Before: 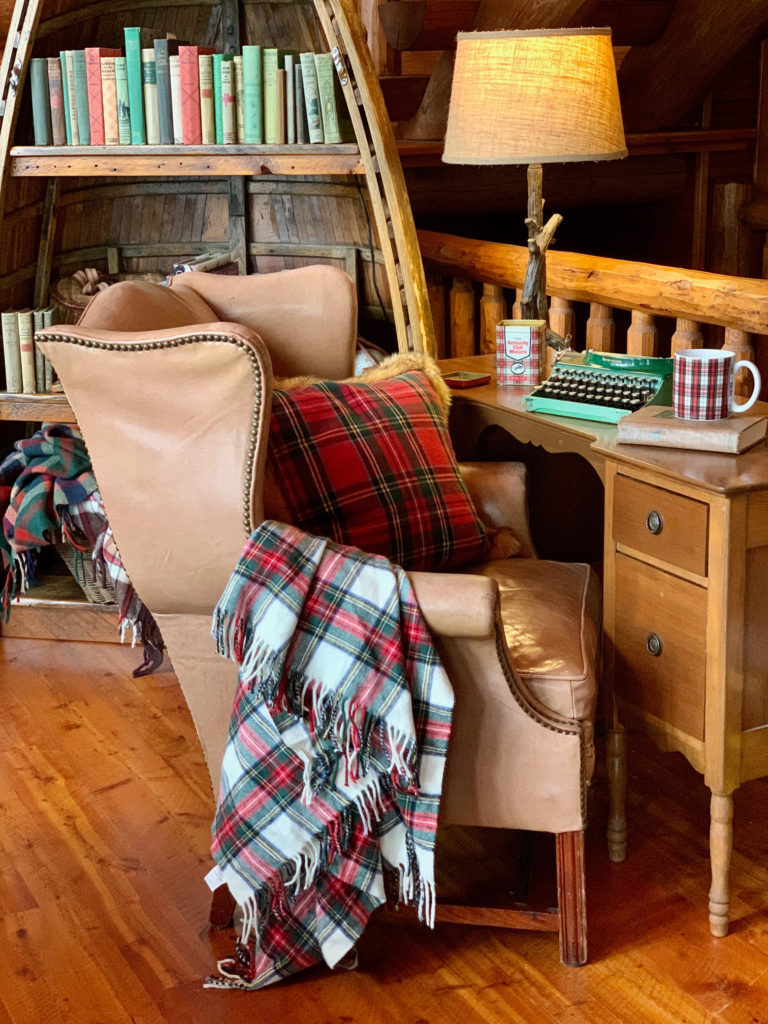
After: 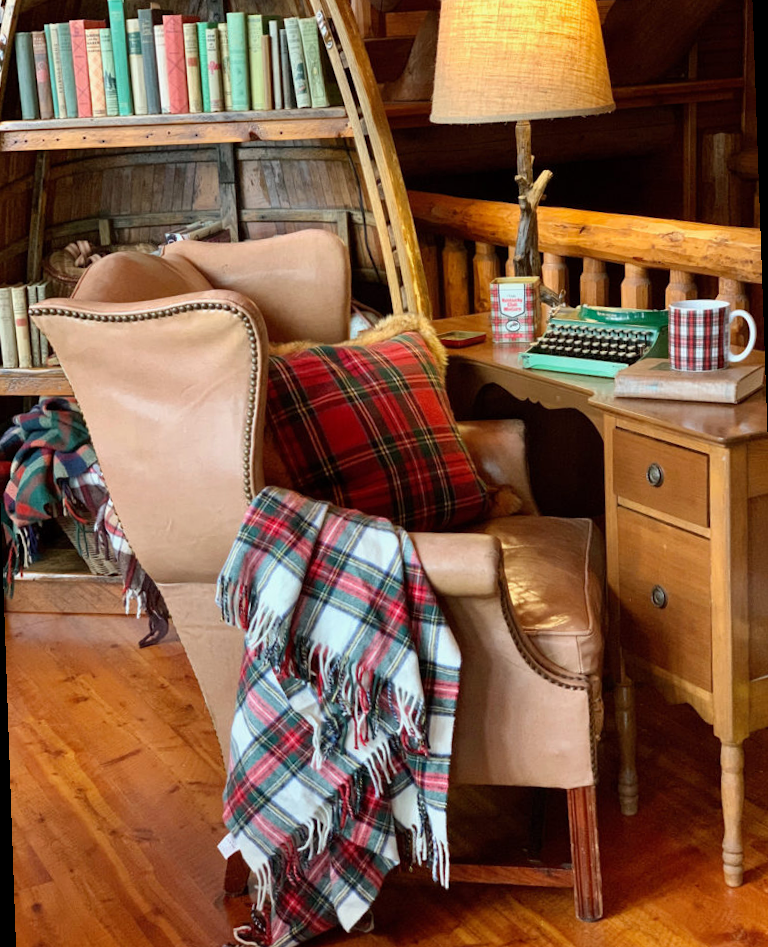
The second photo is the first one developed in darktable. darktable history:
rotate and perspective: rotation -2°, crop left 0.022, crop right 0.978, crop top 0.049, crop bottom 0.951
